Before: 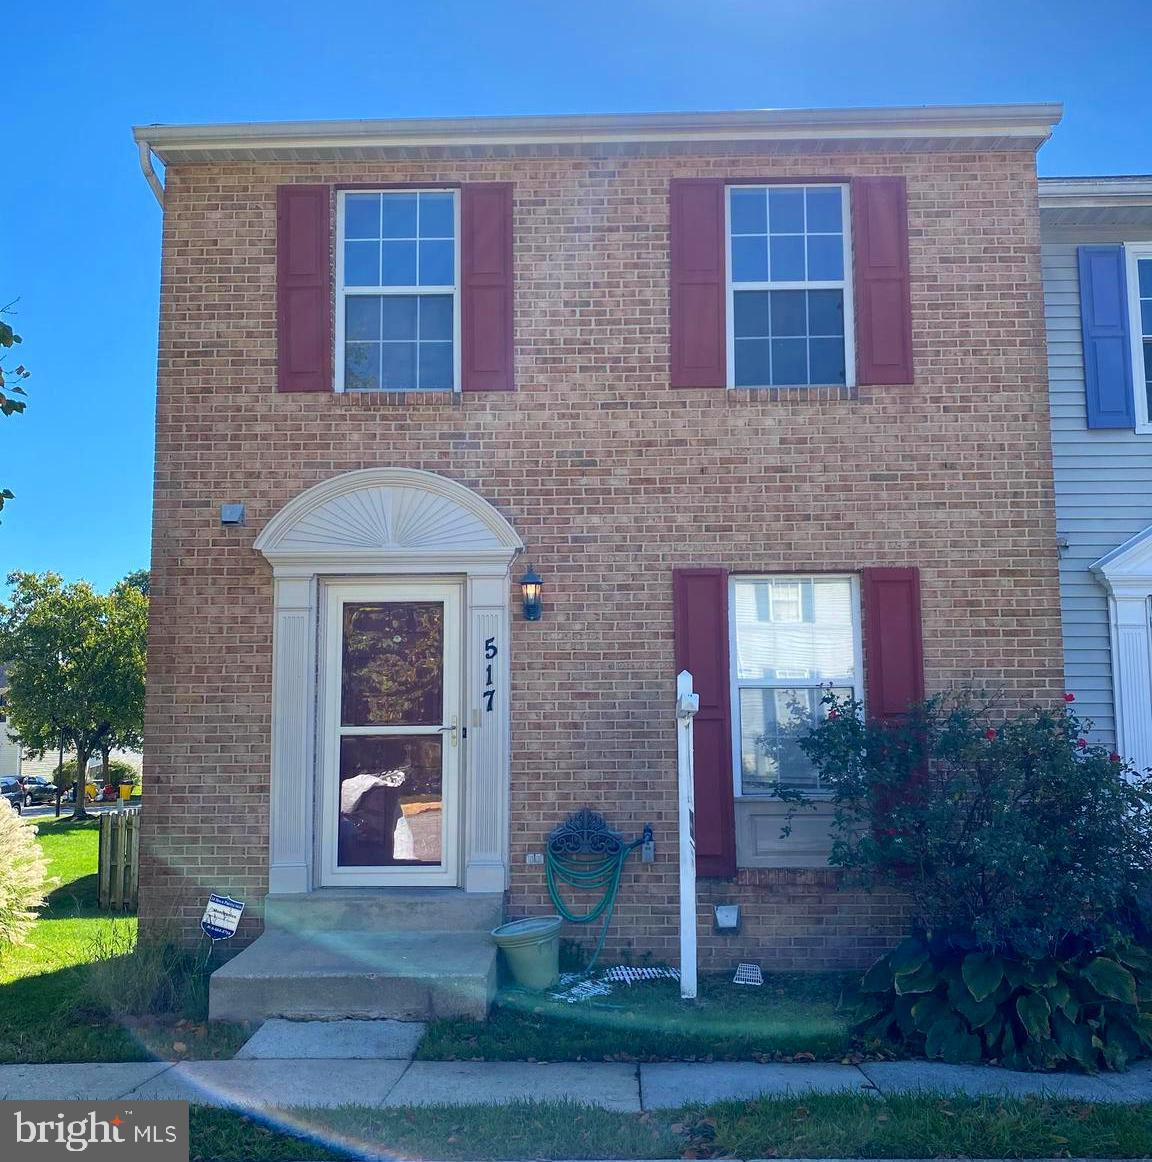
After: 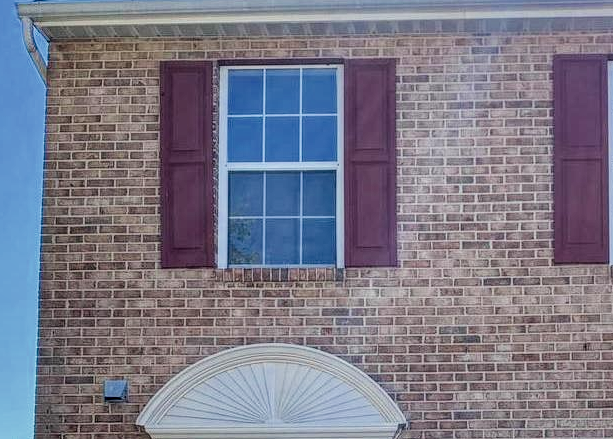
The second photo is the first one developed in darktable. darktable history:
crop: left 10.182%, top 10.696%, right 36.529%, bottom 51.489%
local contrast: highlights 13%, shadows 39%, detail 184%, midtone range 0.467
filmic rgb: black relative exposure -7.65 EV, white relative exposure 4.56 EV, hardness 3.61, add noise in highlights 0.001, color science v3 (2019), use custom middle-gray values true, contrast in highlights soft
